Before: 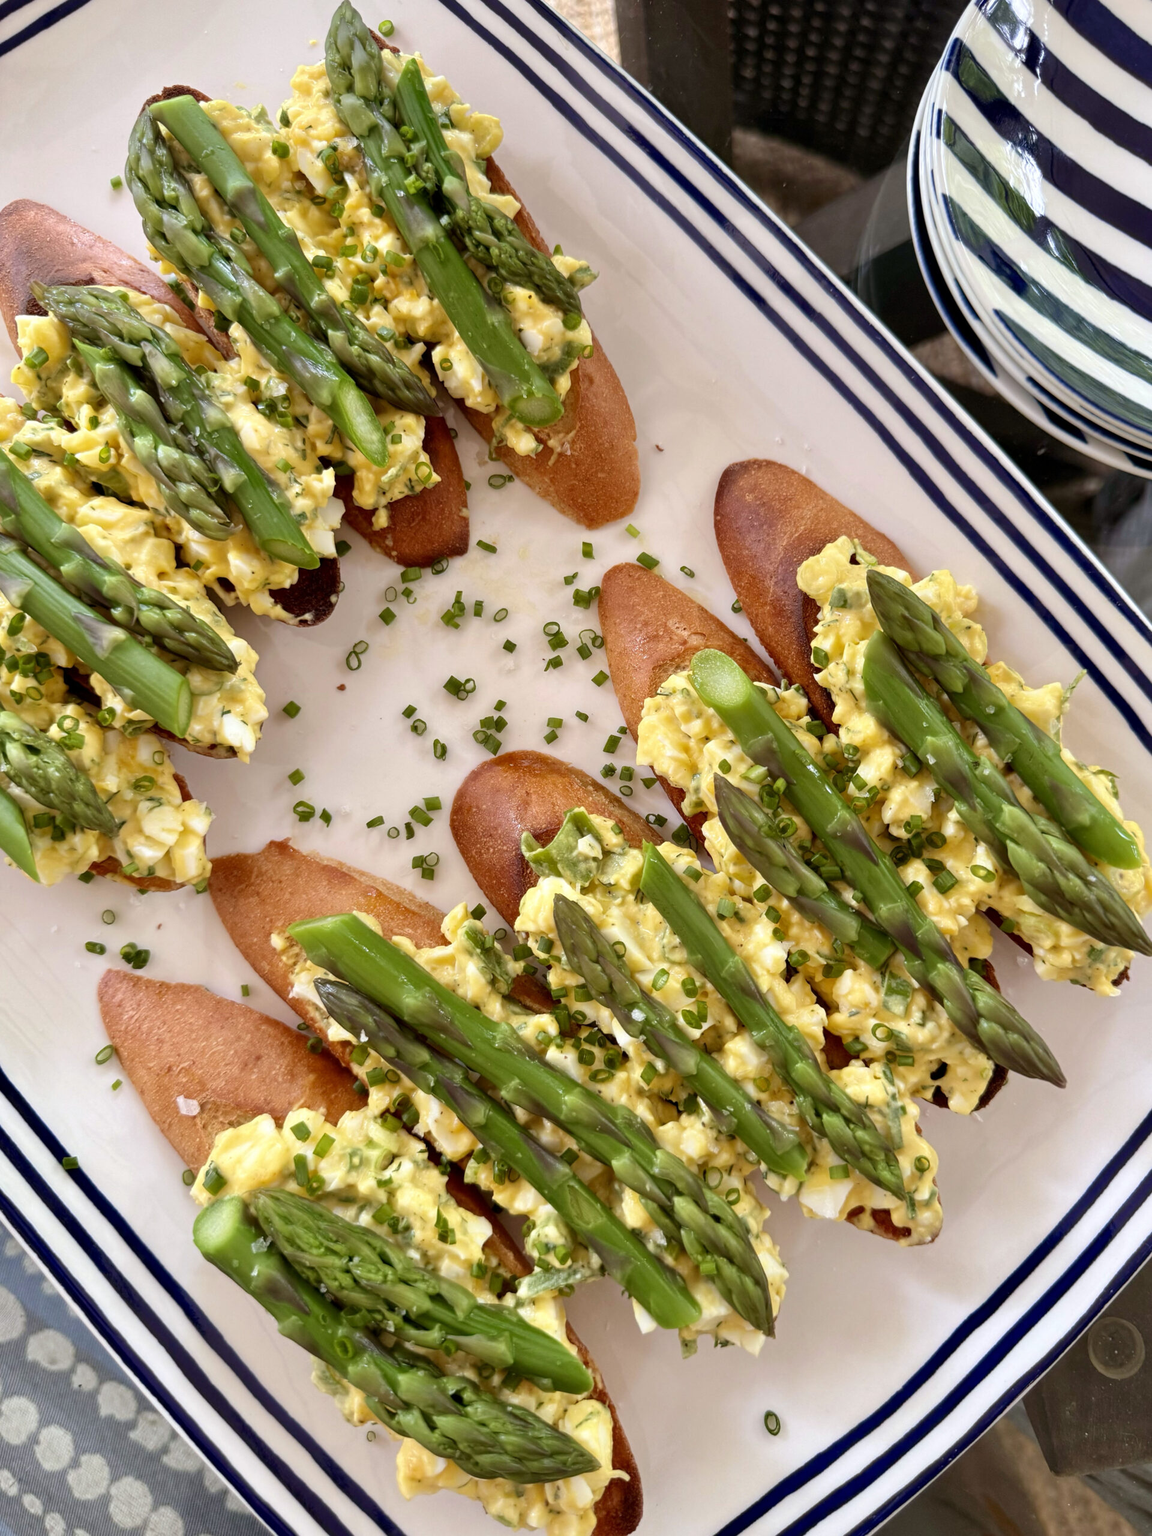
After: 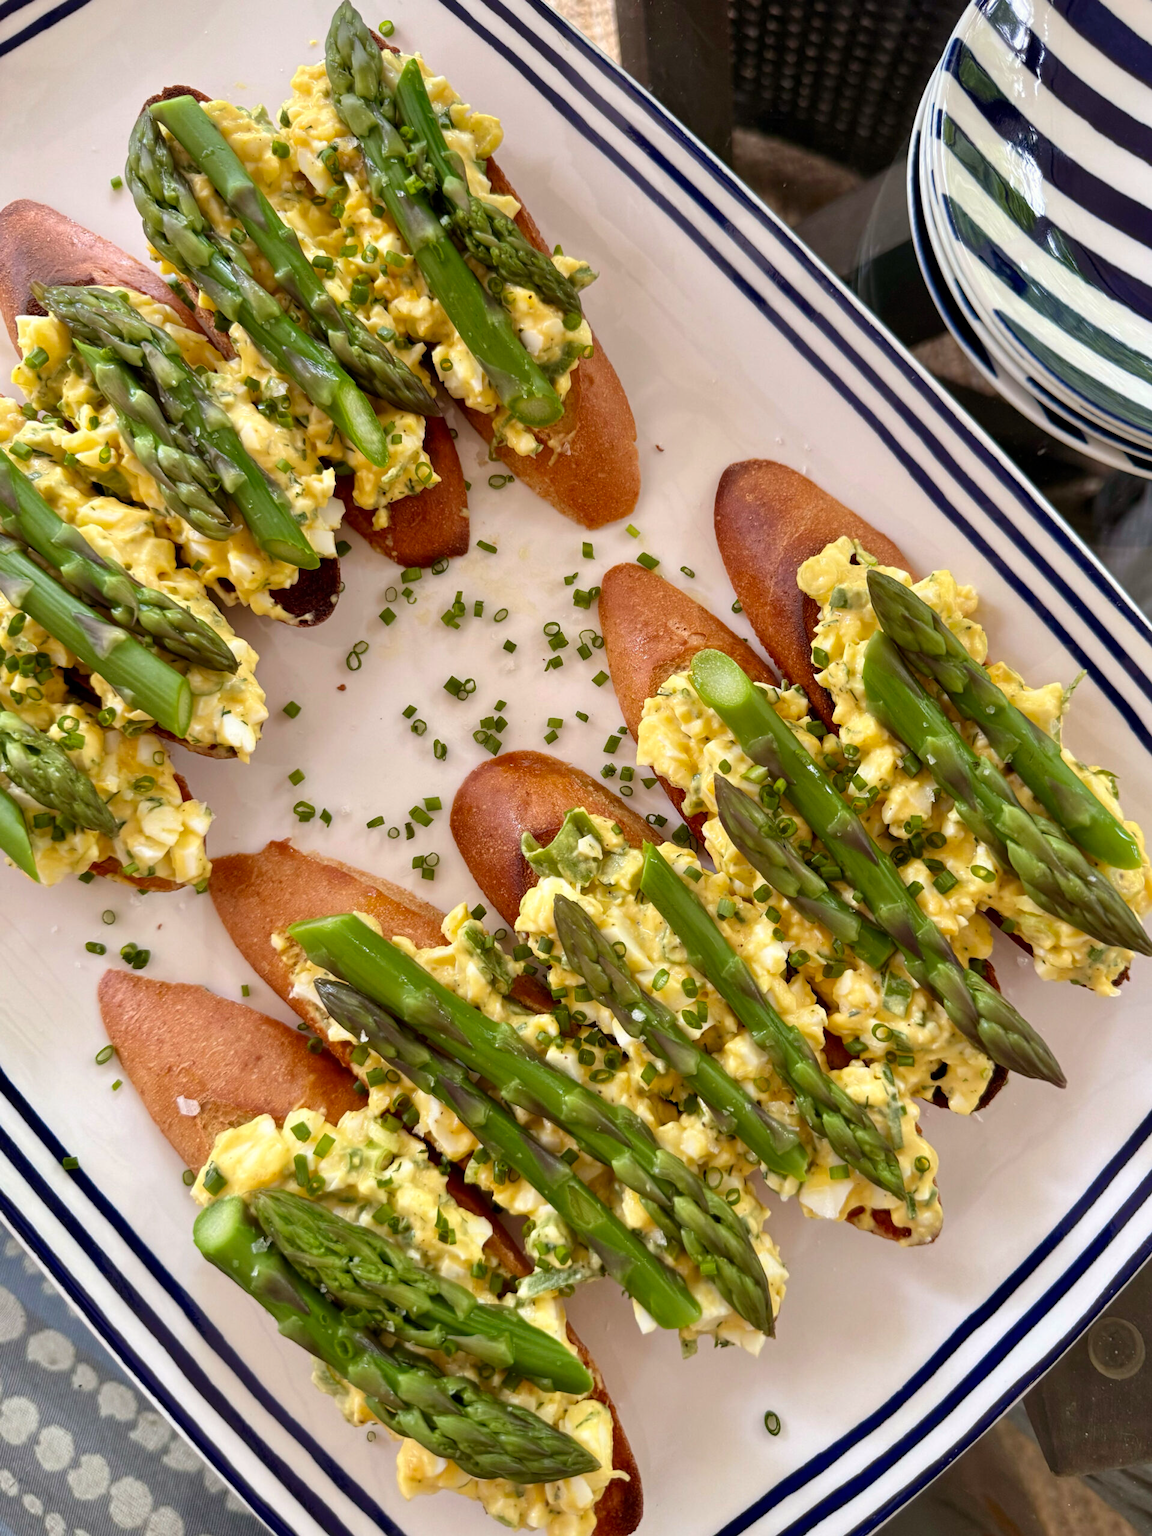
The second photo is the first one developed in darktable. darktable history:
base curve: curves: ch0 [(0, 0) (0.303, 0.277) (1, 1)]
color calibration: x 0.342, y 0.355, temperature 5146 K
